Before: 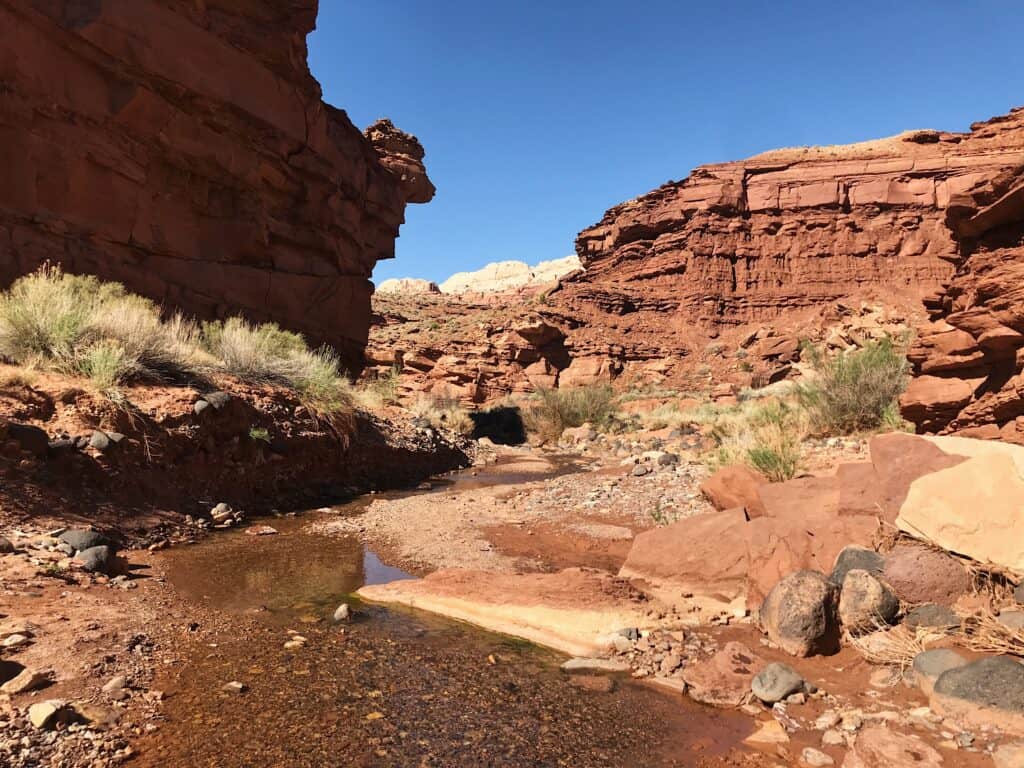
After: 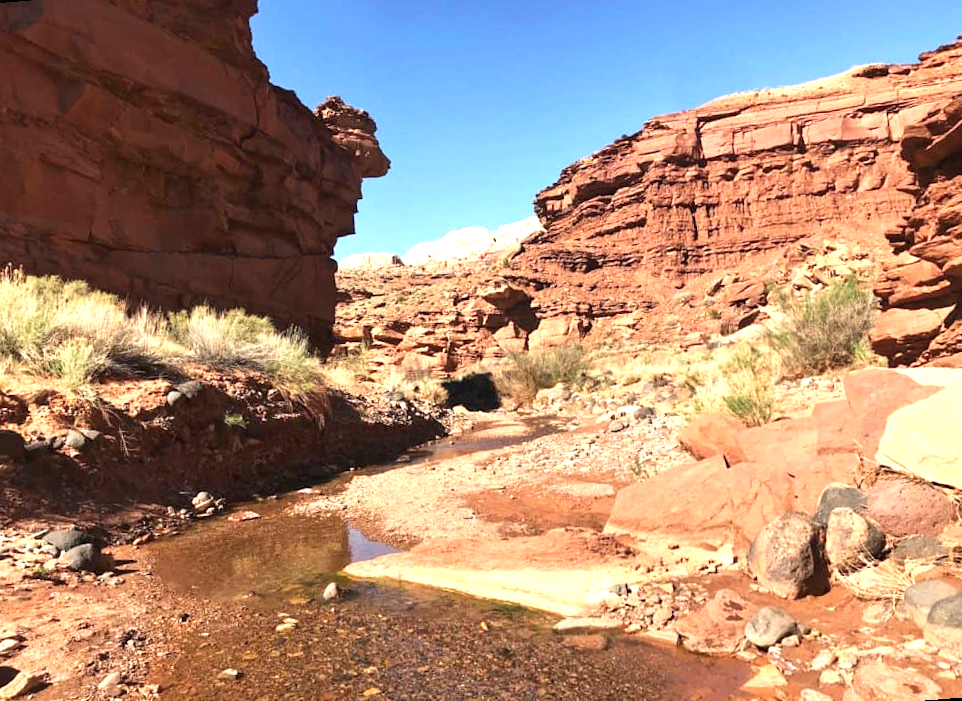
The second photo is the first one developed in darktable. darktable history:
exposure: black level correction 0, exposure 0.9 EV, compensate highlight preservation false
rotate and perspective: rotation -4.57°, crop left 0.054, crop right 0.944, crop top 0.087, crop bottom 0.914
